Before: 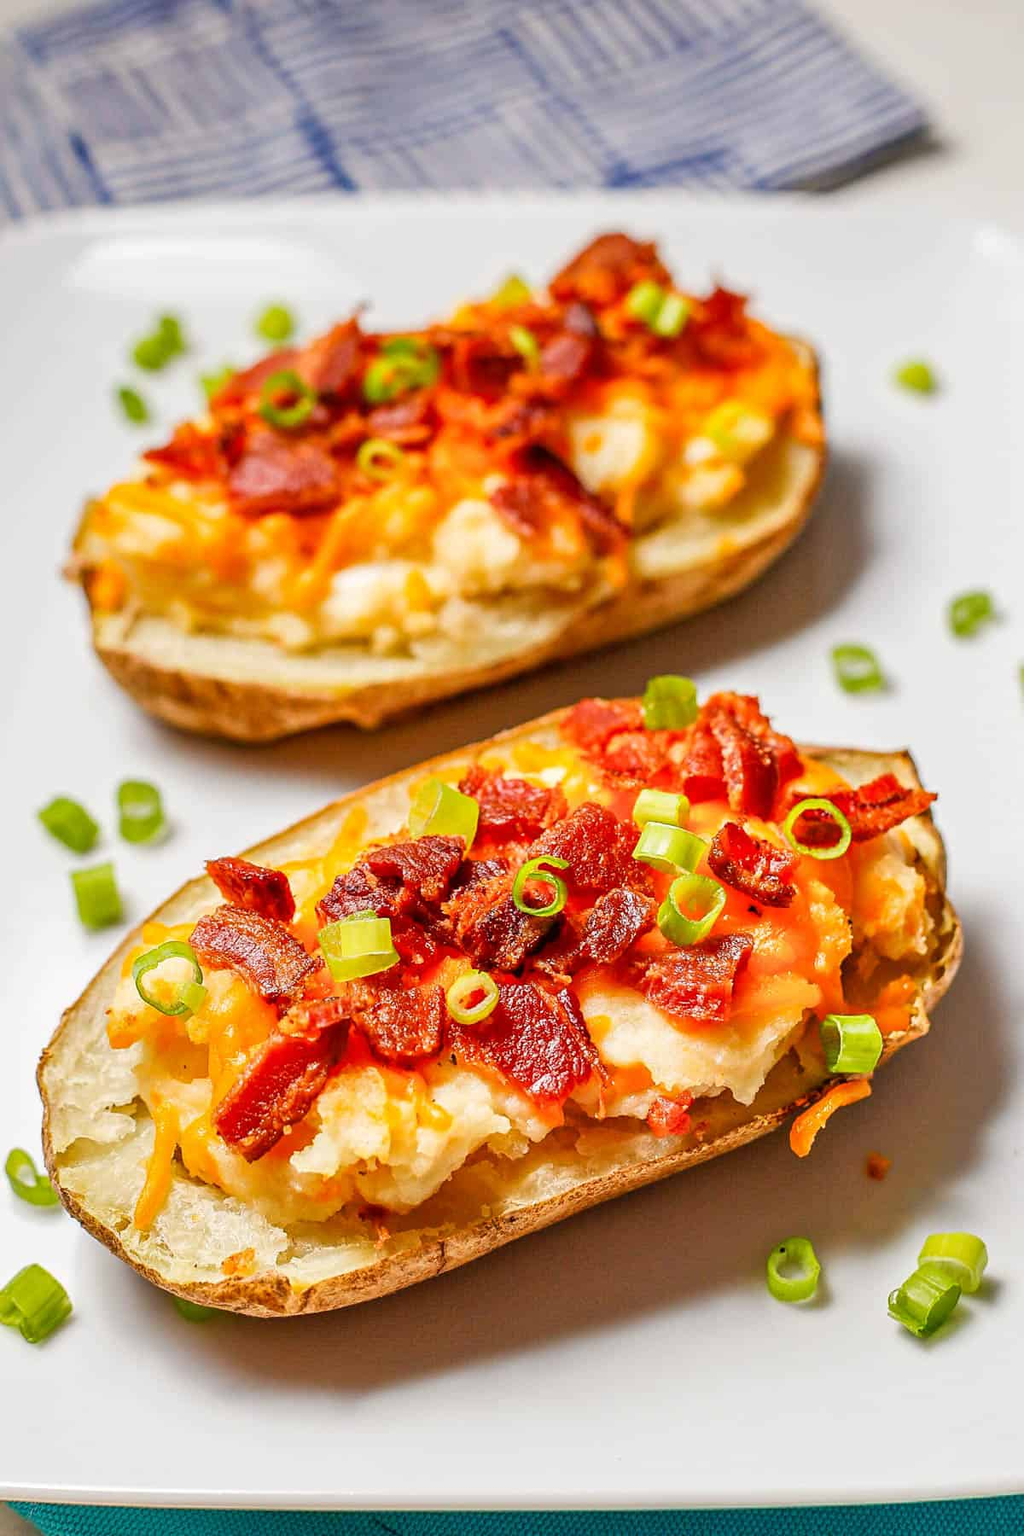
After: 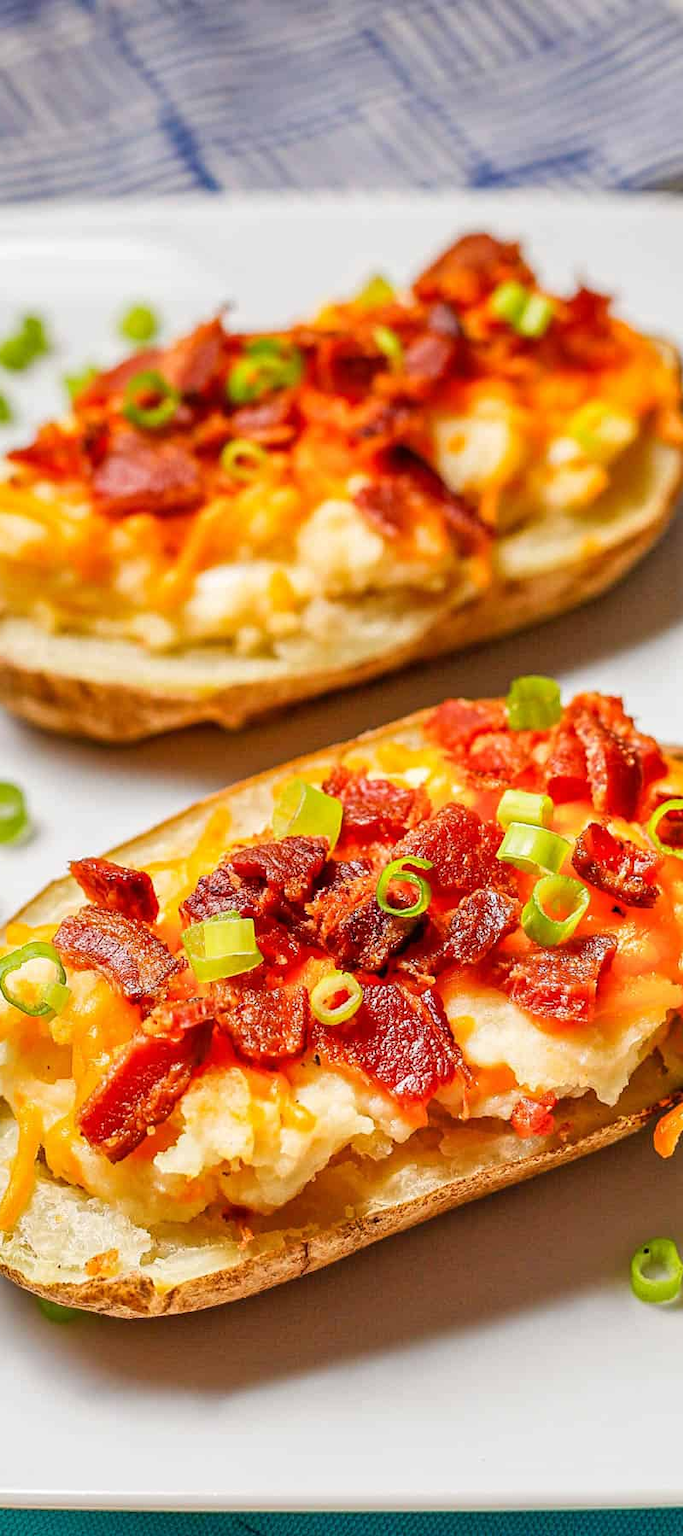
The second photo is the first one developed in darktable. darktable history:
crop and rotate: left 13.353%, right 19.963%
